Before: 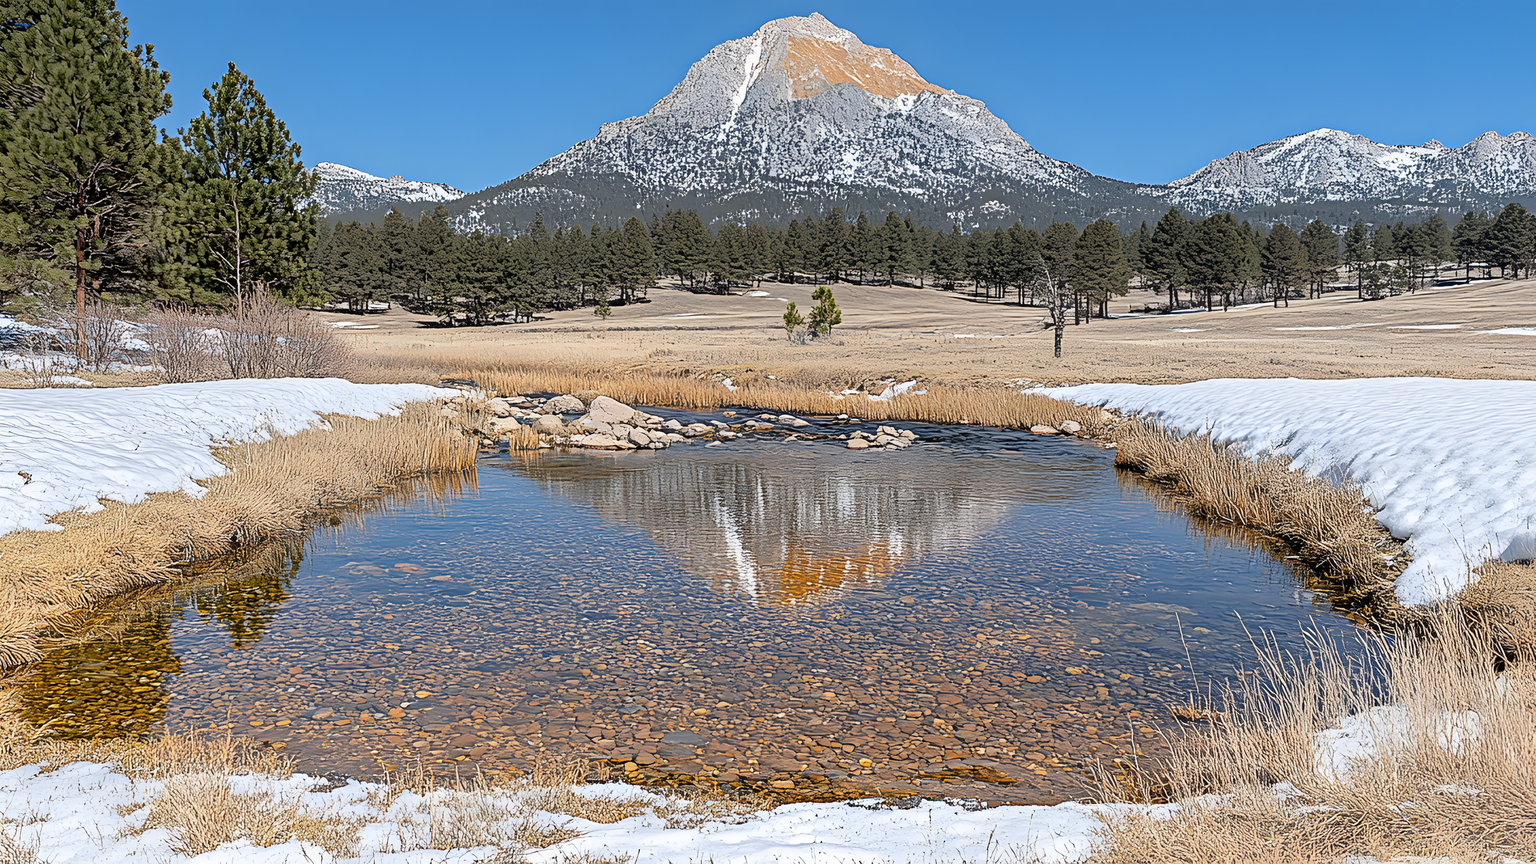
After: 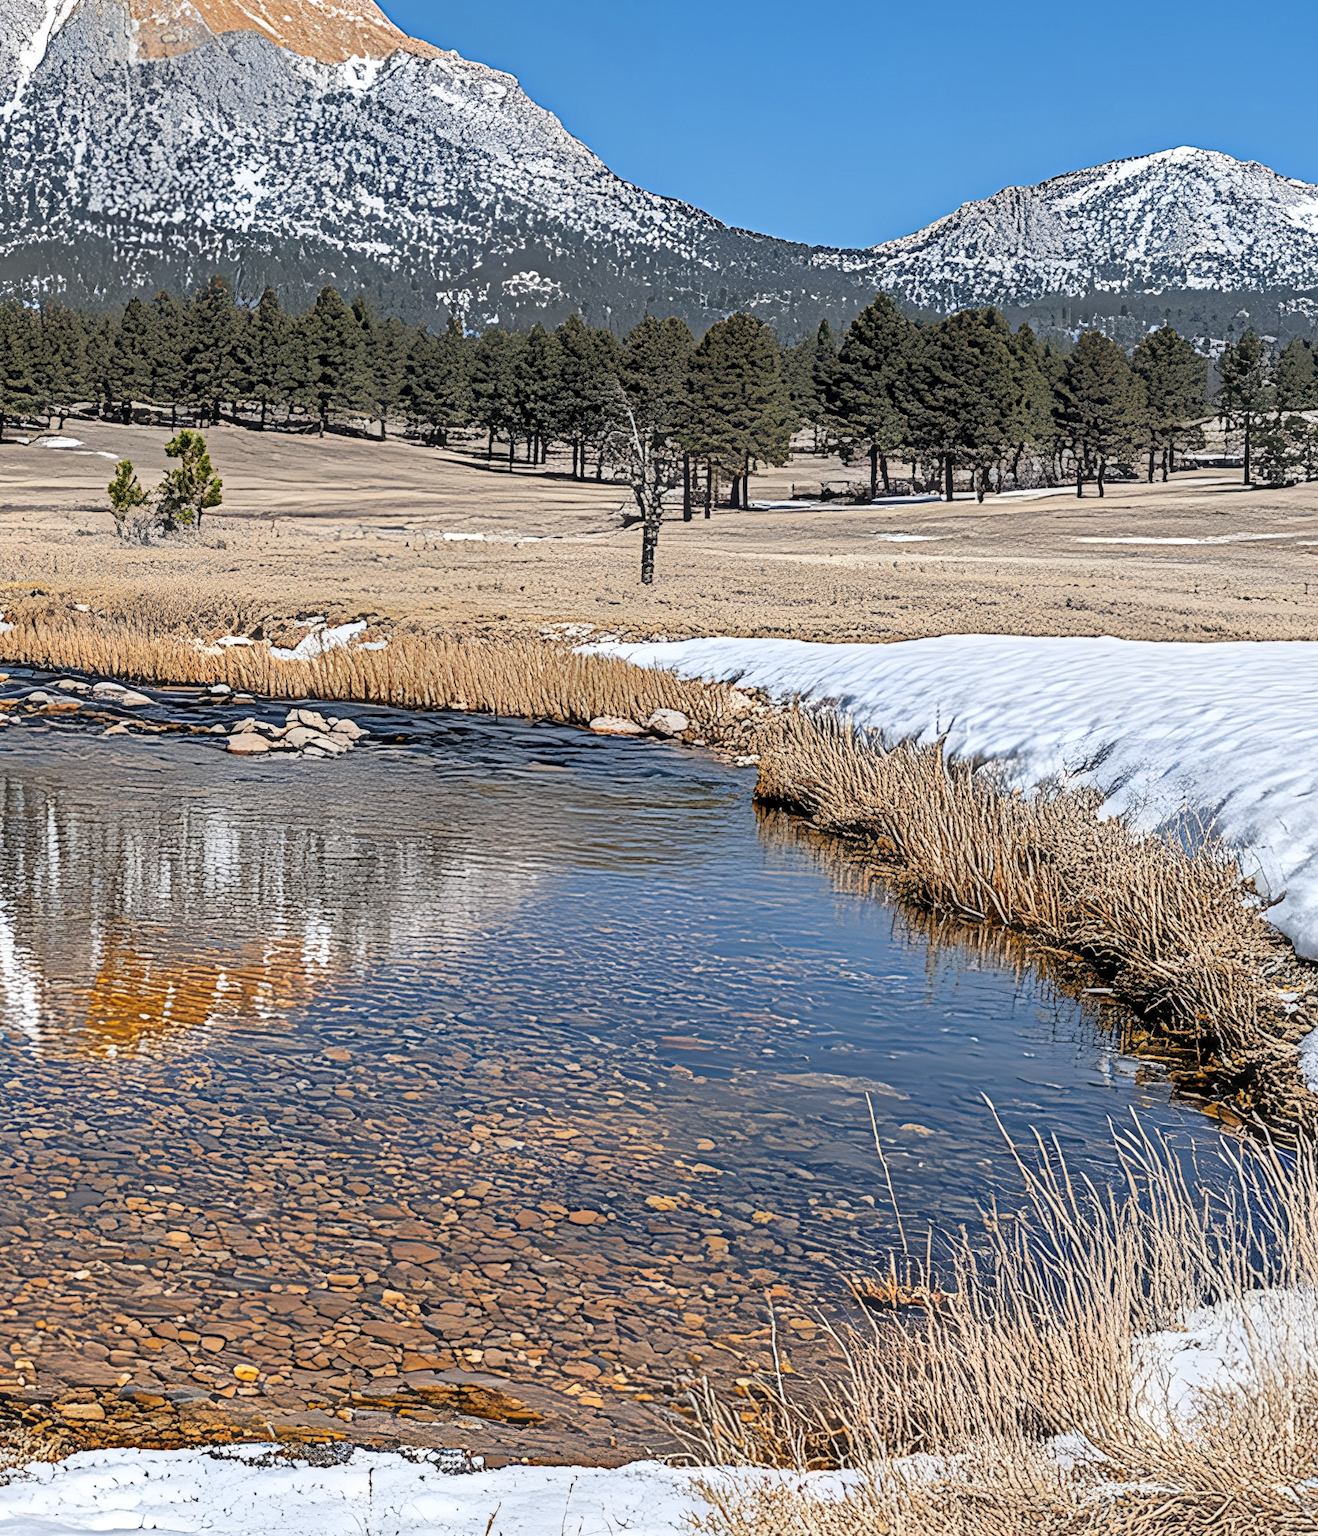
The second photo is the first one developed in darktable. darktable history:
local contrast: on, module defaults
crop: left 47.628%, top 6.643%, right 7.874%
rotate and perspective: rotation 1.57°, crop left 0.018, crop right 0.982, crop top 0.039, crop bottom 0.961
